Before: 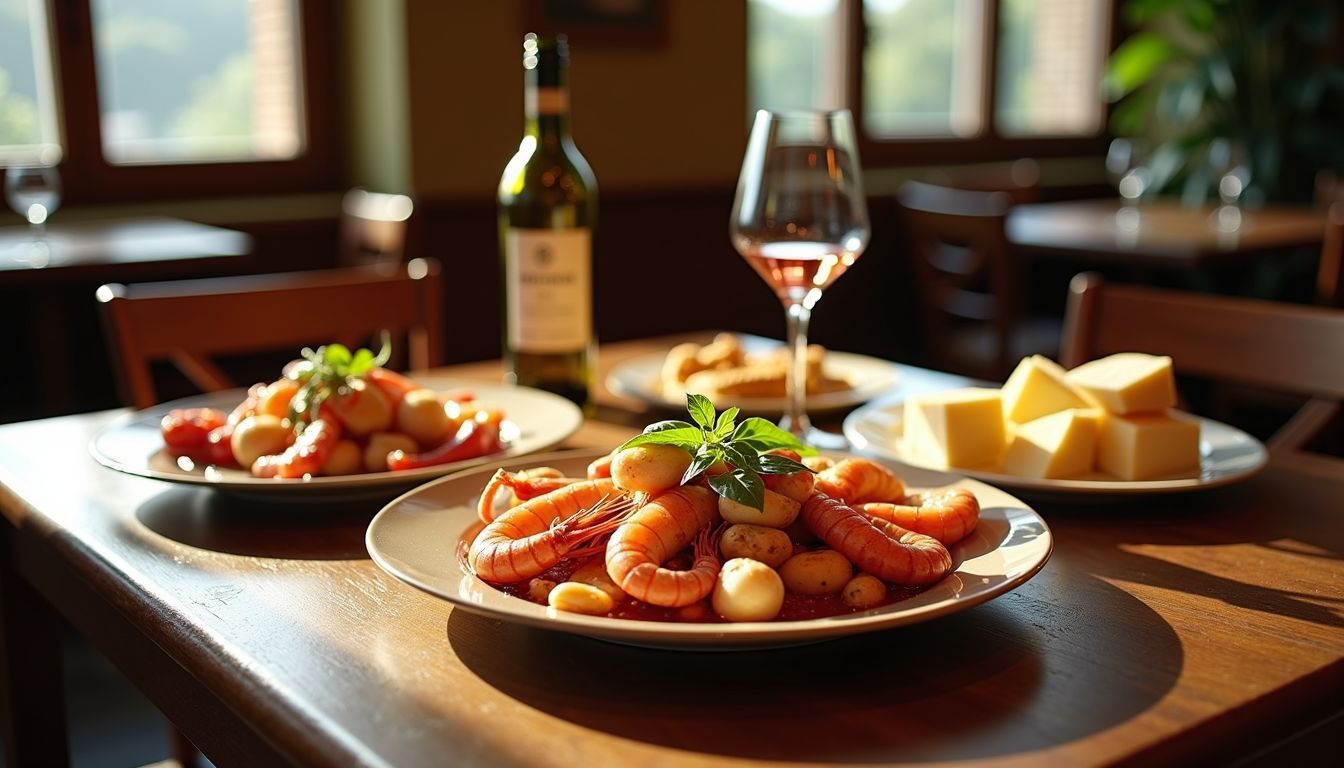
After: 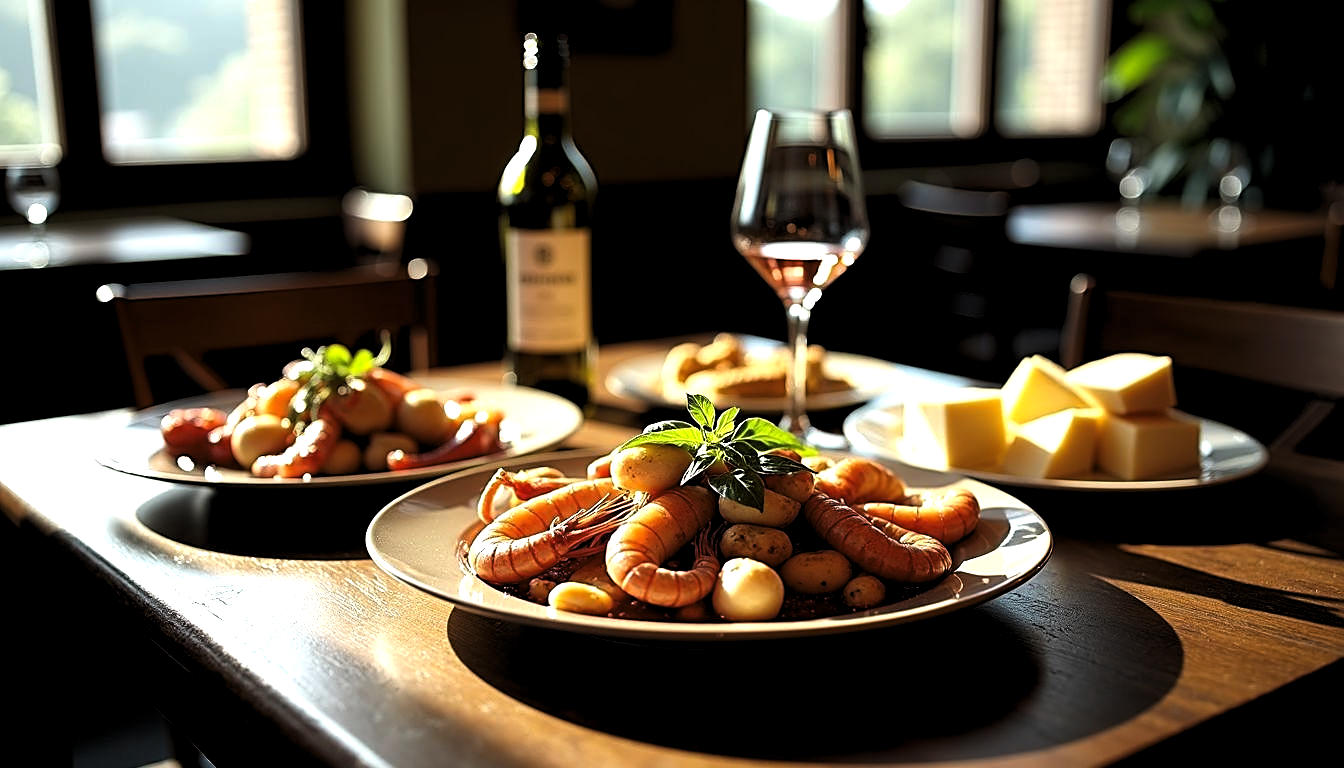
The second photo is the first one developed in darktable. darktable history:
levels: levels [0.129, 0.519, 0.867]
sharpen: on, module defaults
